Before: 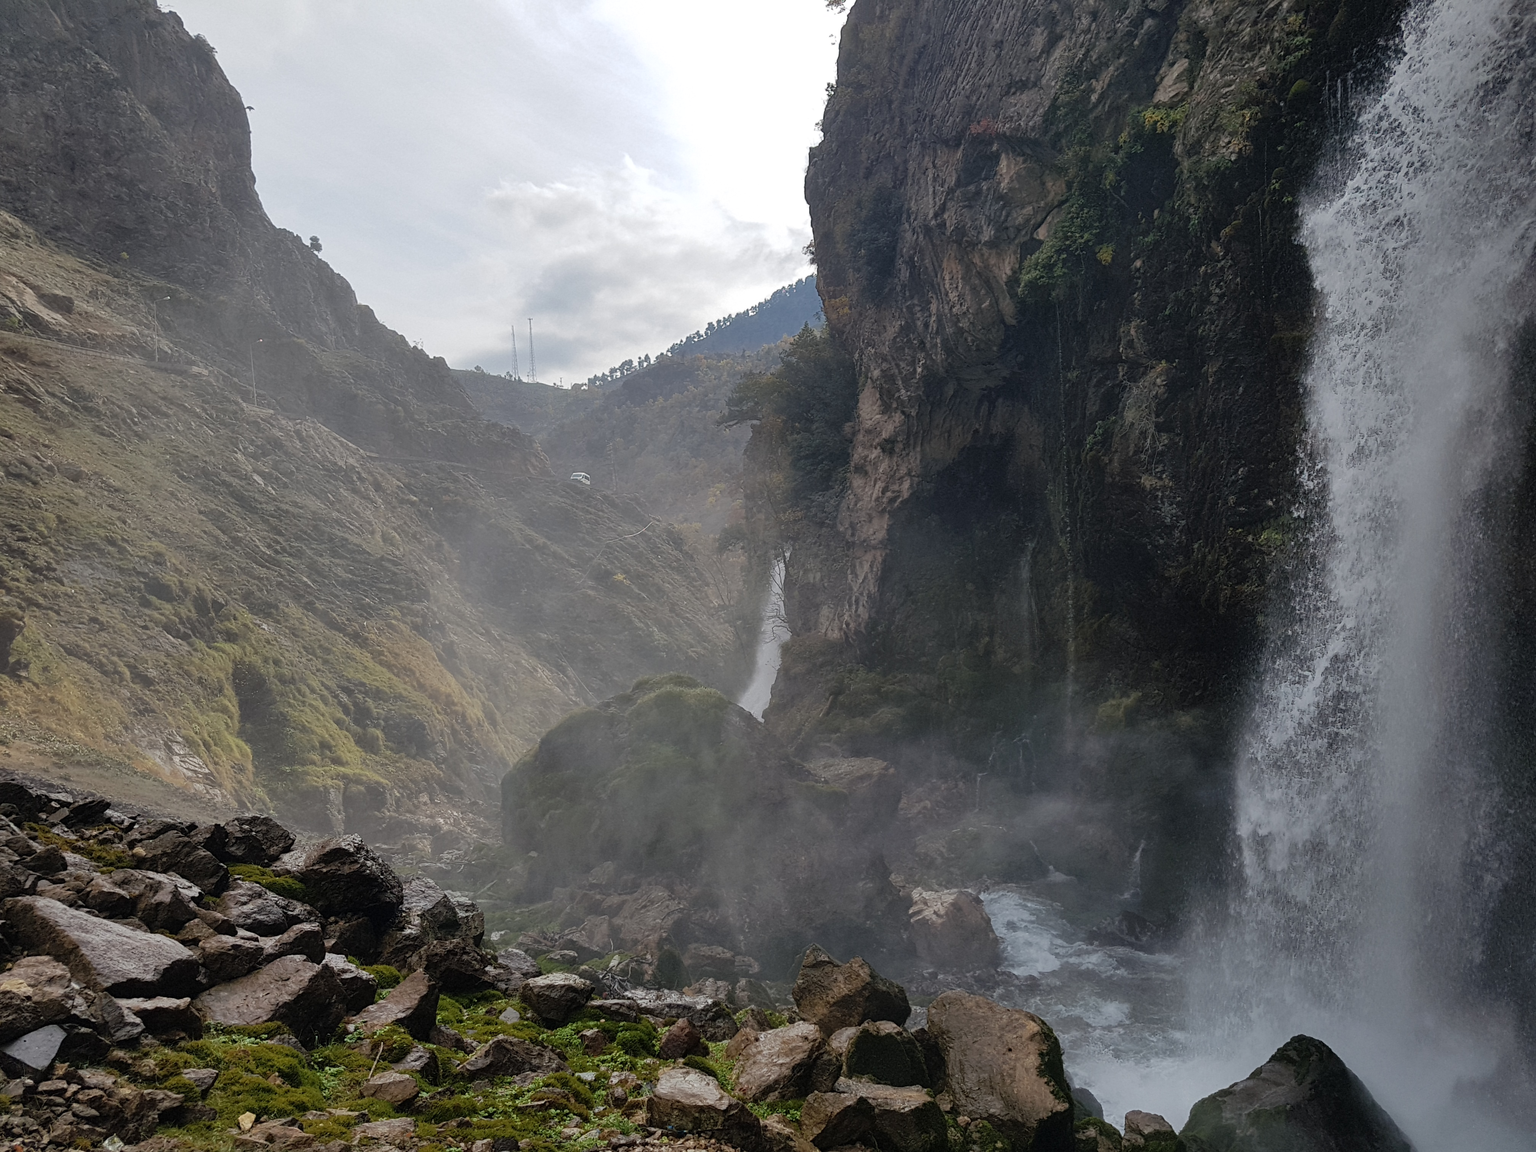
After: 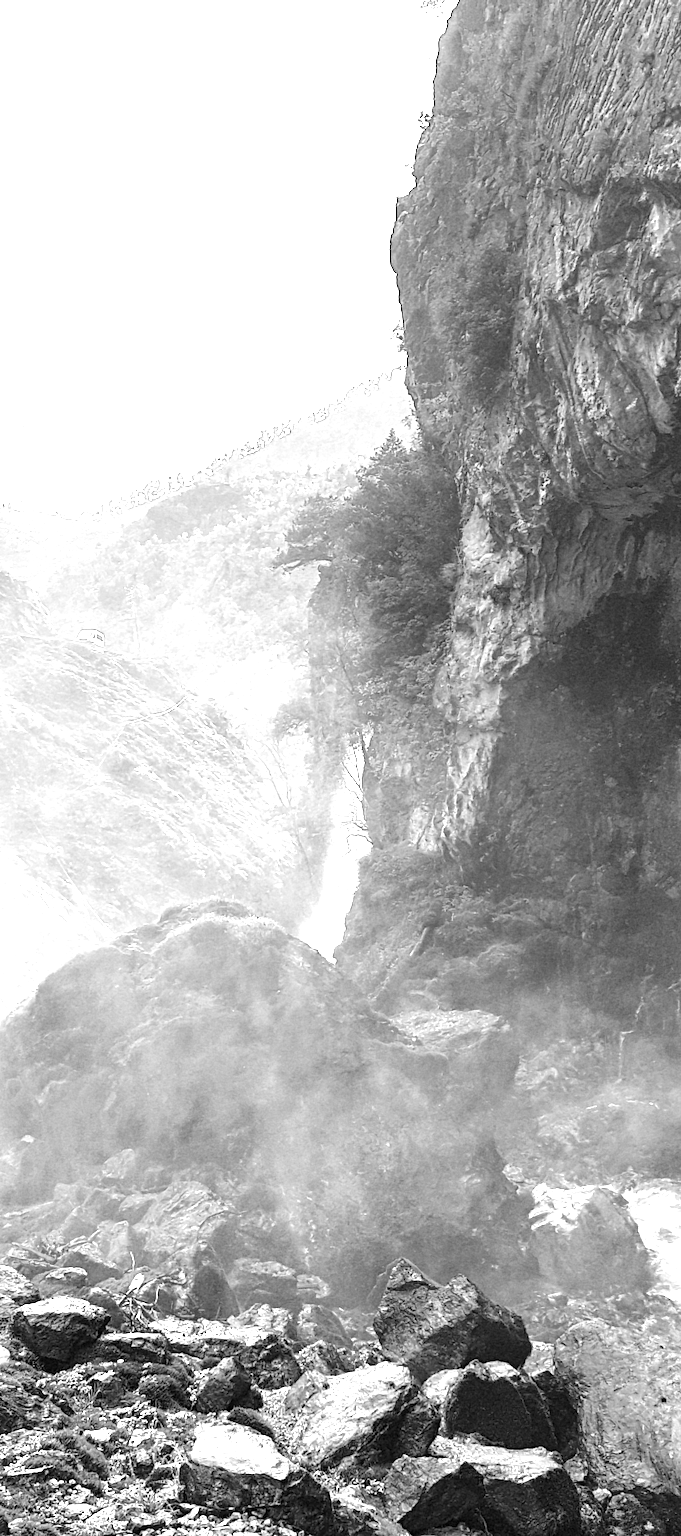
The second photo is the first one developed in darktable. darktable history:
exposure: exposure 2 EV, compensate highlight preservation false
monochrome: on, module defaults
crop: left 33.36%, right 33.36%
color balance rgb: shadows lift › luminance -20%, power › hue 72.24°, highlights gain › luminance 15%, global offset › hue 171.6°, perceptual saturation grading › highlights -30%, perceptual saturation grading › shadows 20%, global vibrance 30%, contrast 10%
